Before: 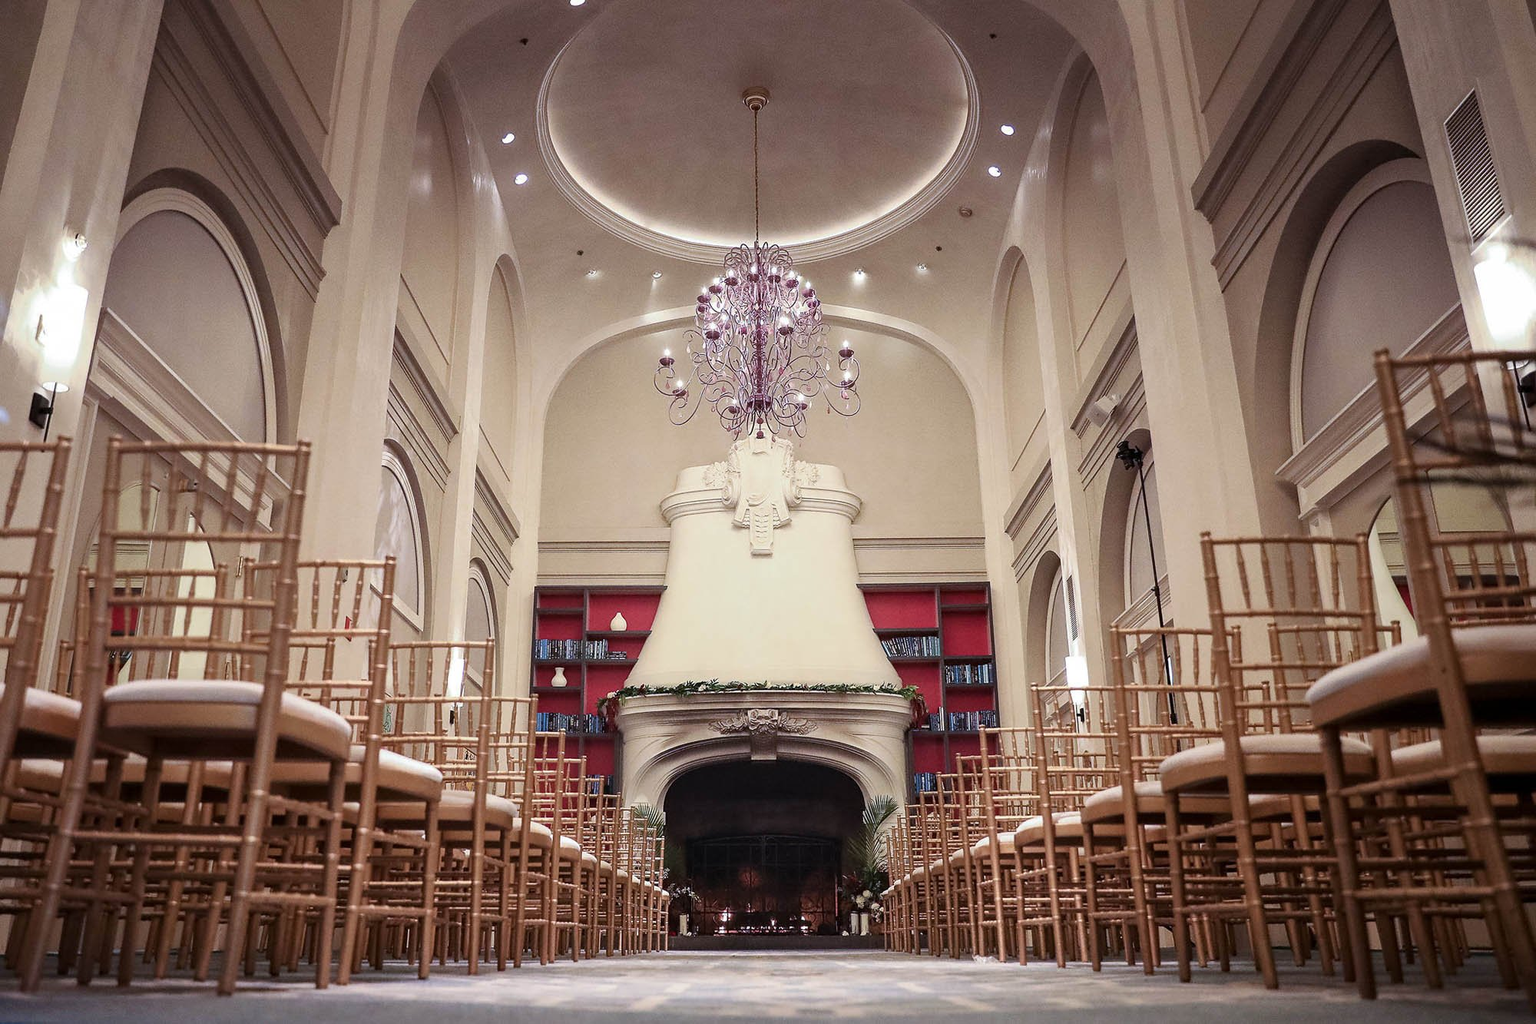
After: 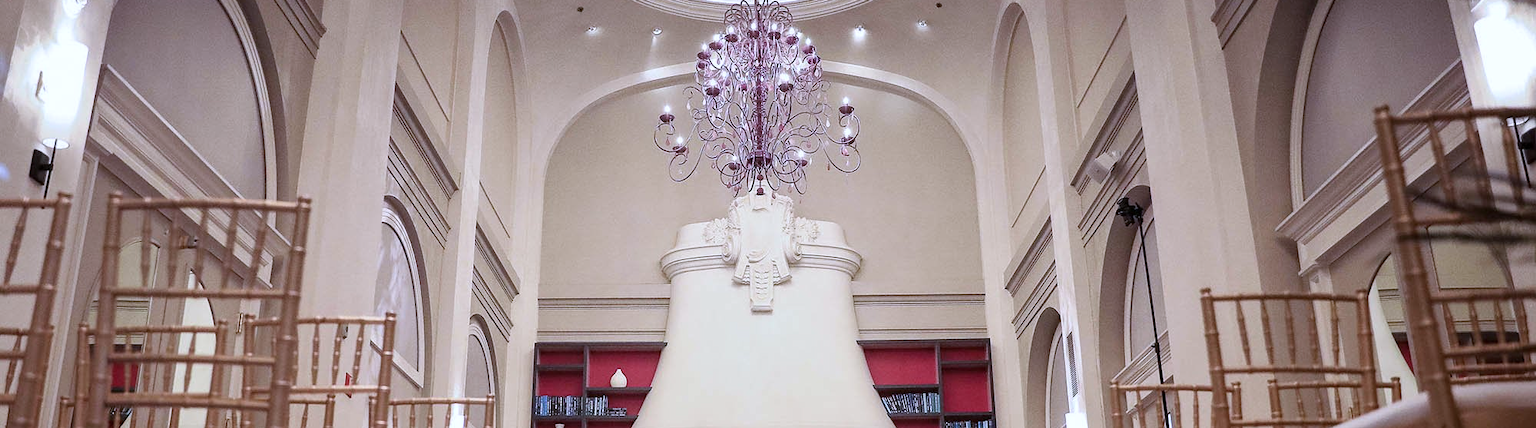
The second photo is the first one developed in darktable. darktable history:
white balance: red 0.967, blue 1.119, emerald 0.756
crop and rotate: top 23.84%, bottom 34.294%
